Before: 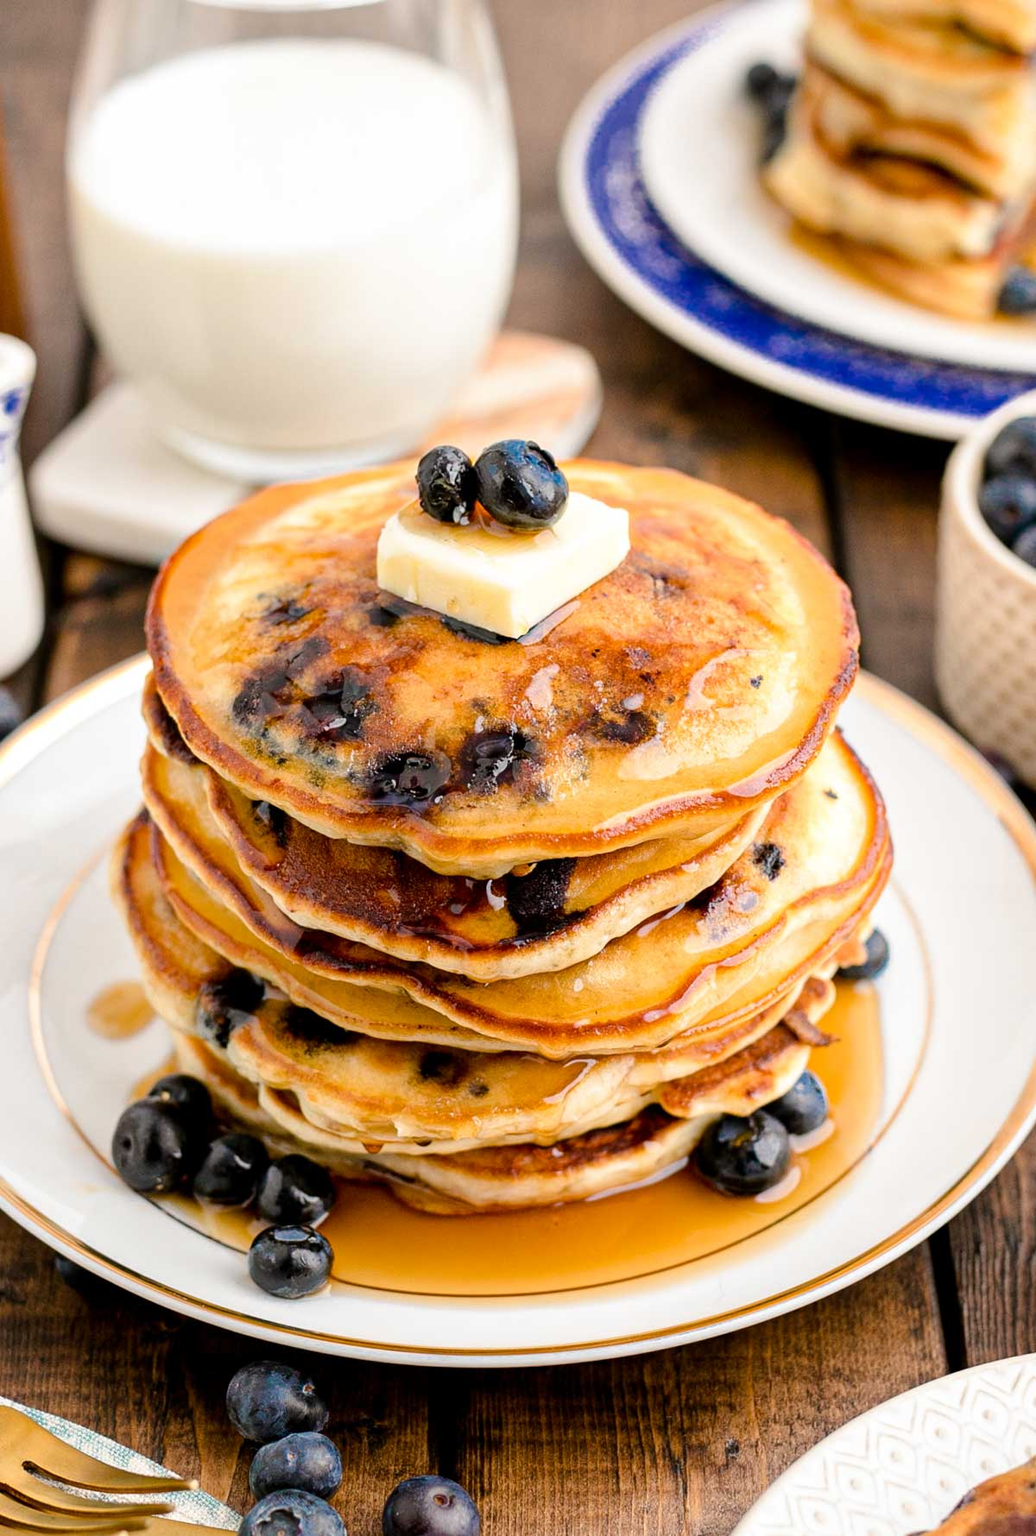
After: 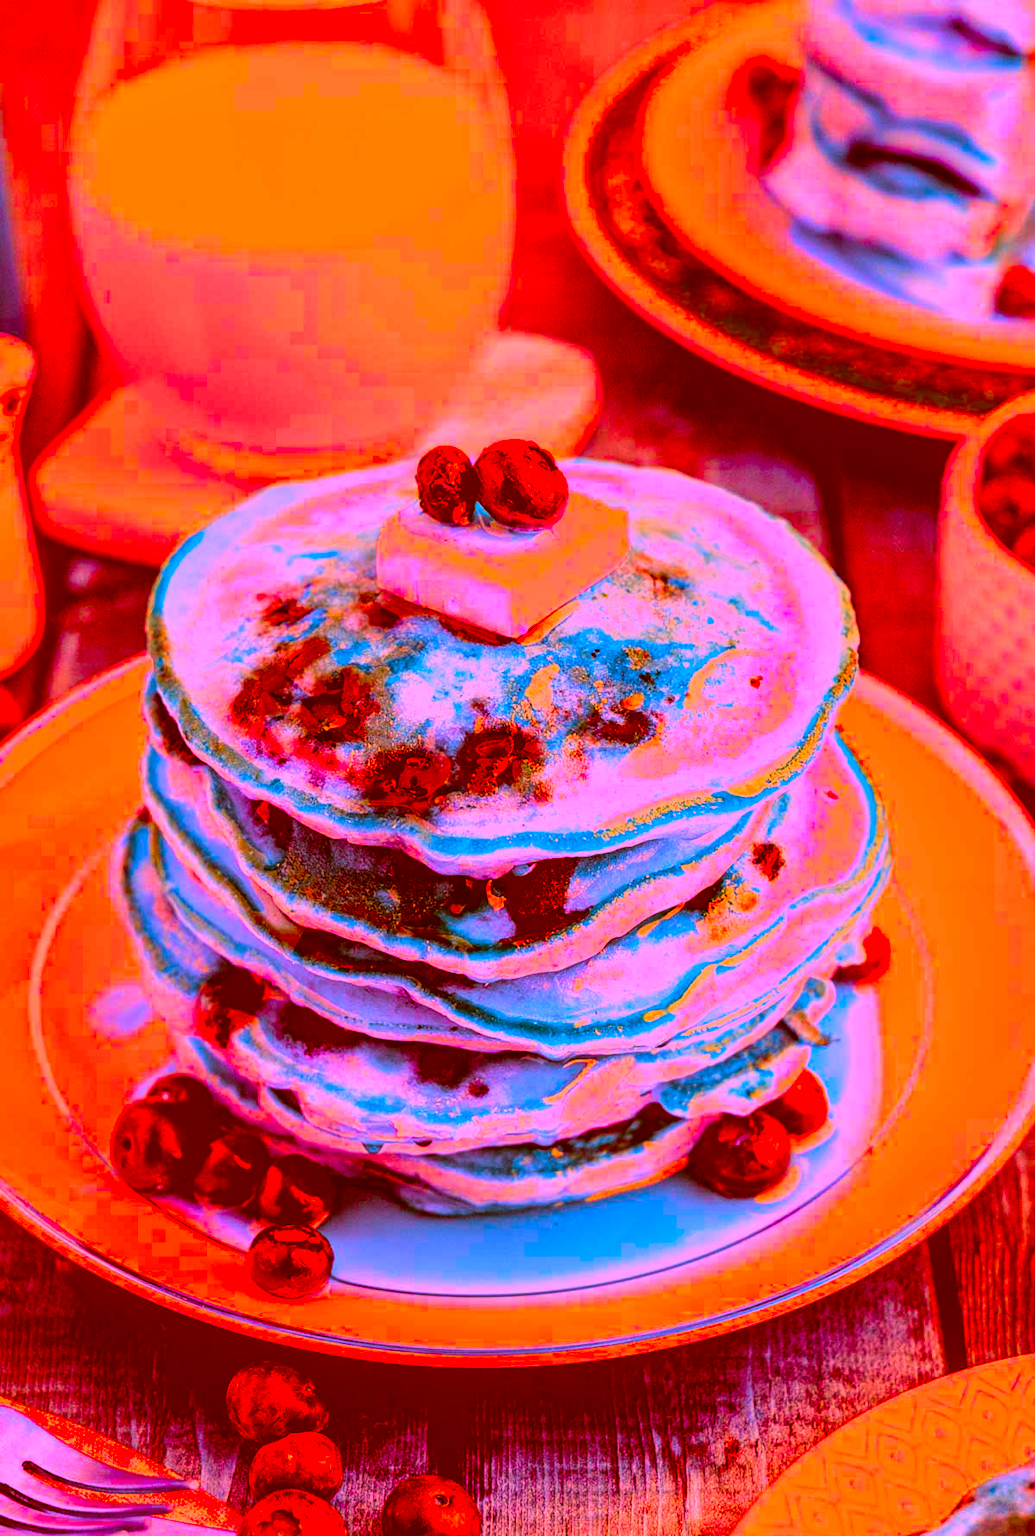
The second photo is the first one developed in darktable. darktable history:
color correction: highlights a* -39.07, highlights b* -39.27, shadows a* -39.22, shadows b* -39.89, saturation -2.98
local contrast: detail 144%
